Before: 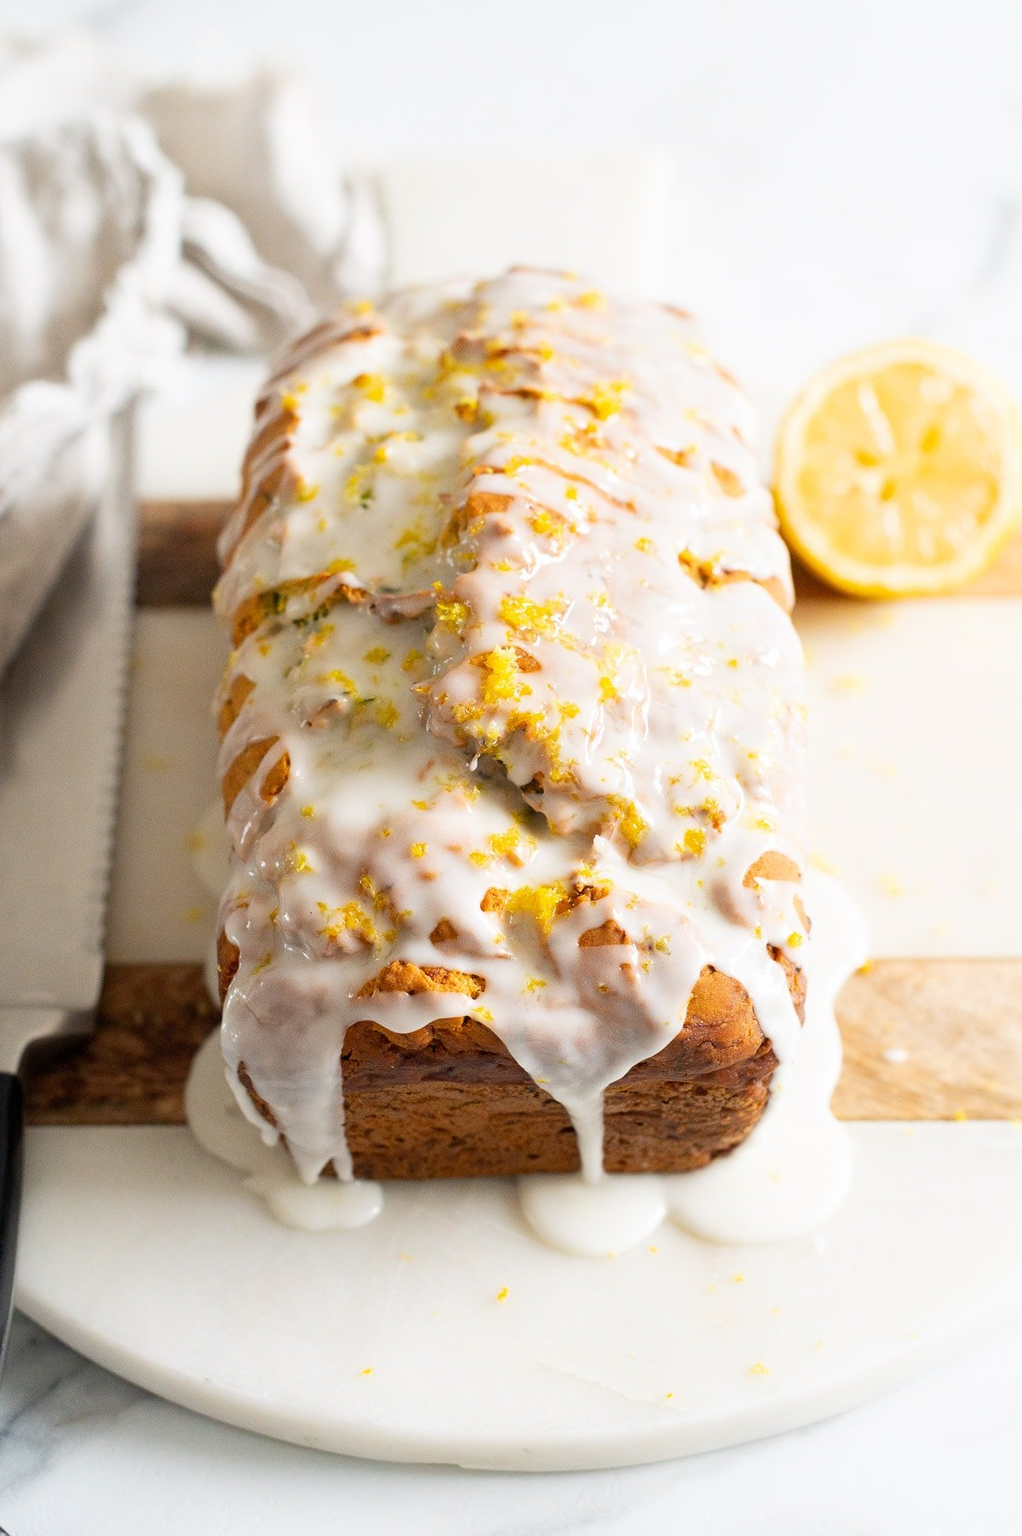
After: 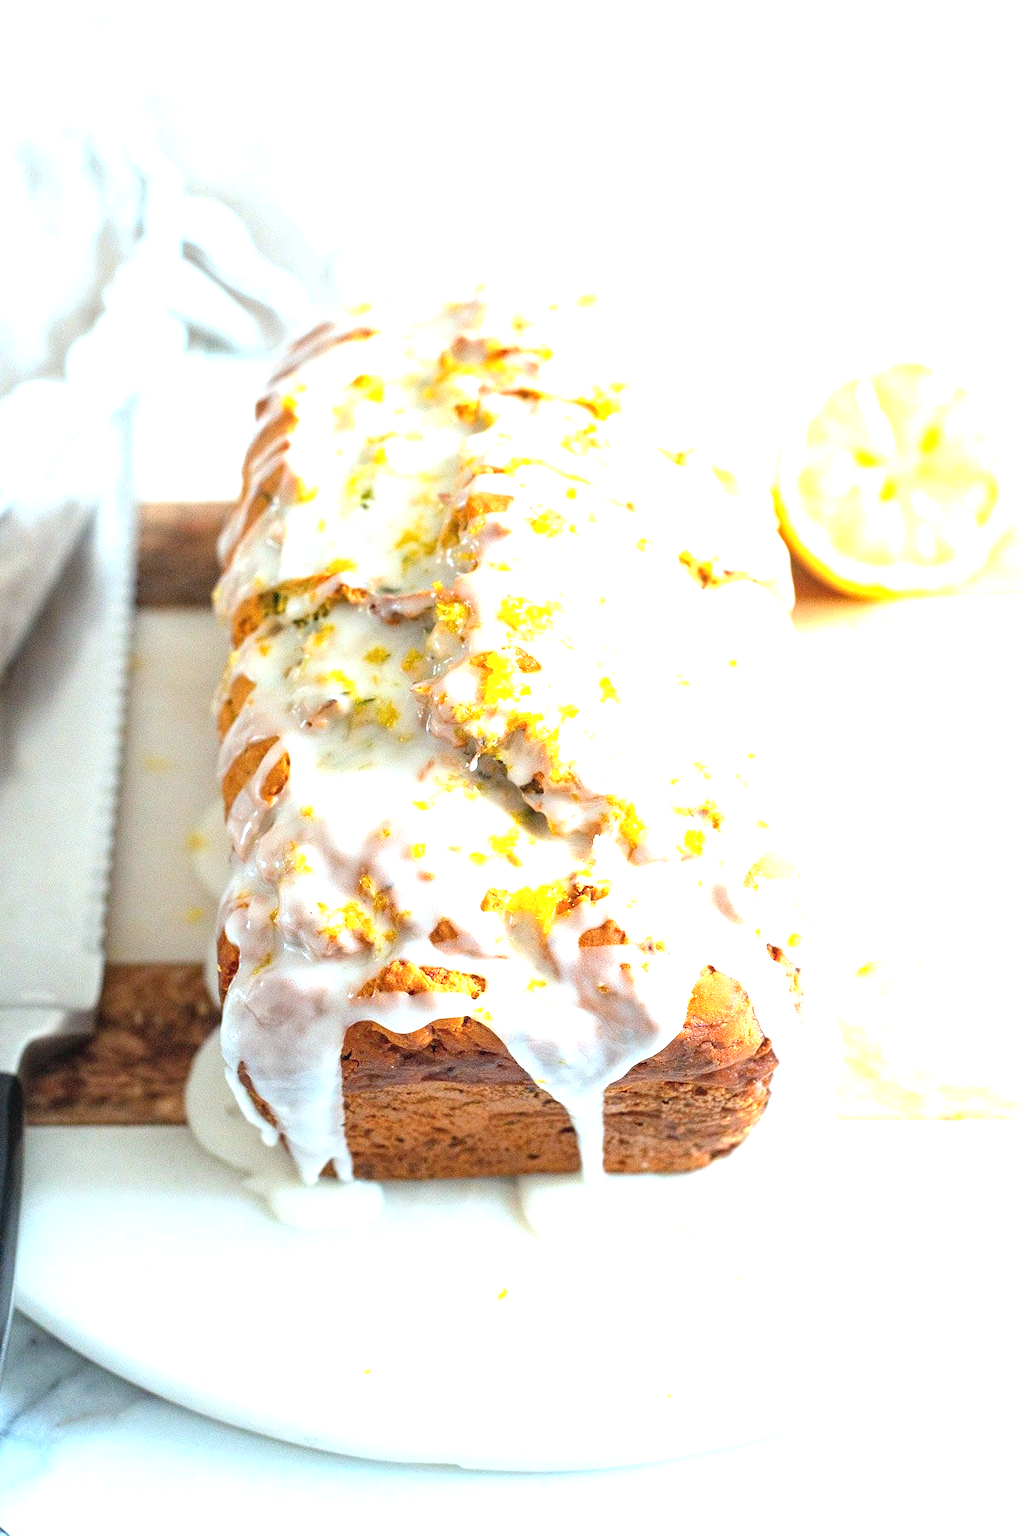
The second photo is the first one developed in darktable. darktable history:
color correction: highlights a* -10.72, highlights b* -19.12
local contrast: detail 130%
contrast brightness saturation: brightness 0.089, saturation 0.191
exposure: black level correction -0.002, exposure 1.112 EV, compensate exposure bias true, compensate highlight preservation false
